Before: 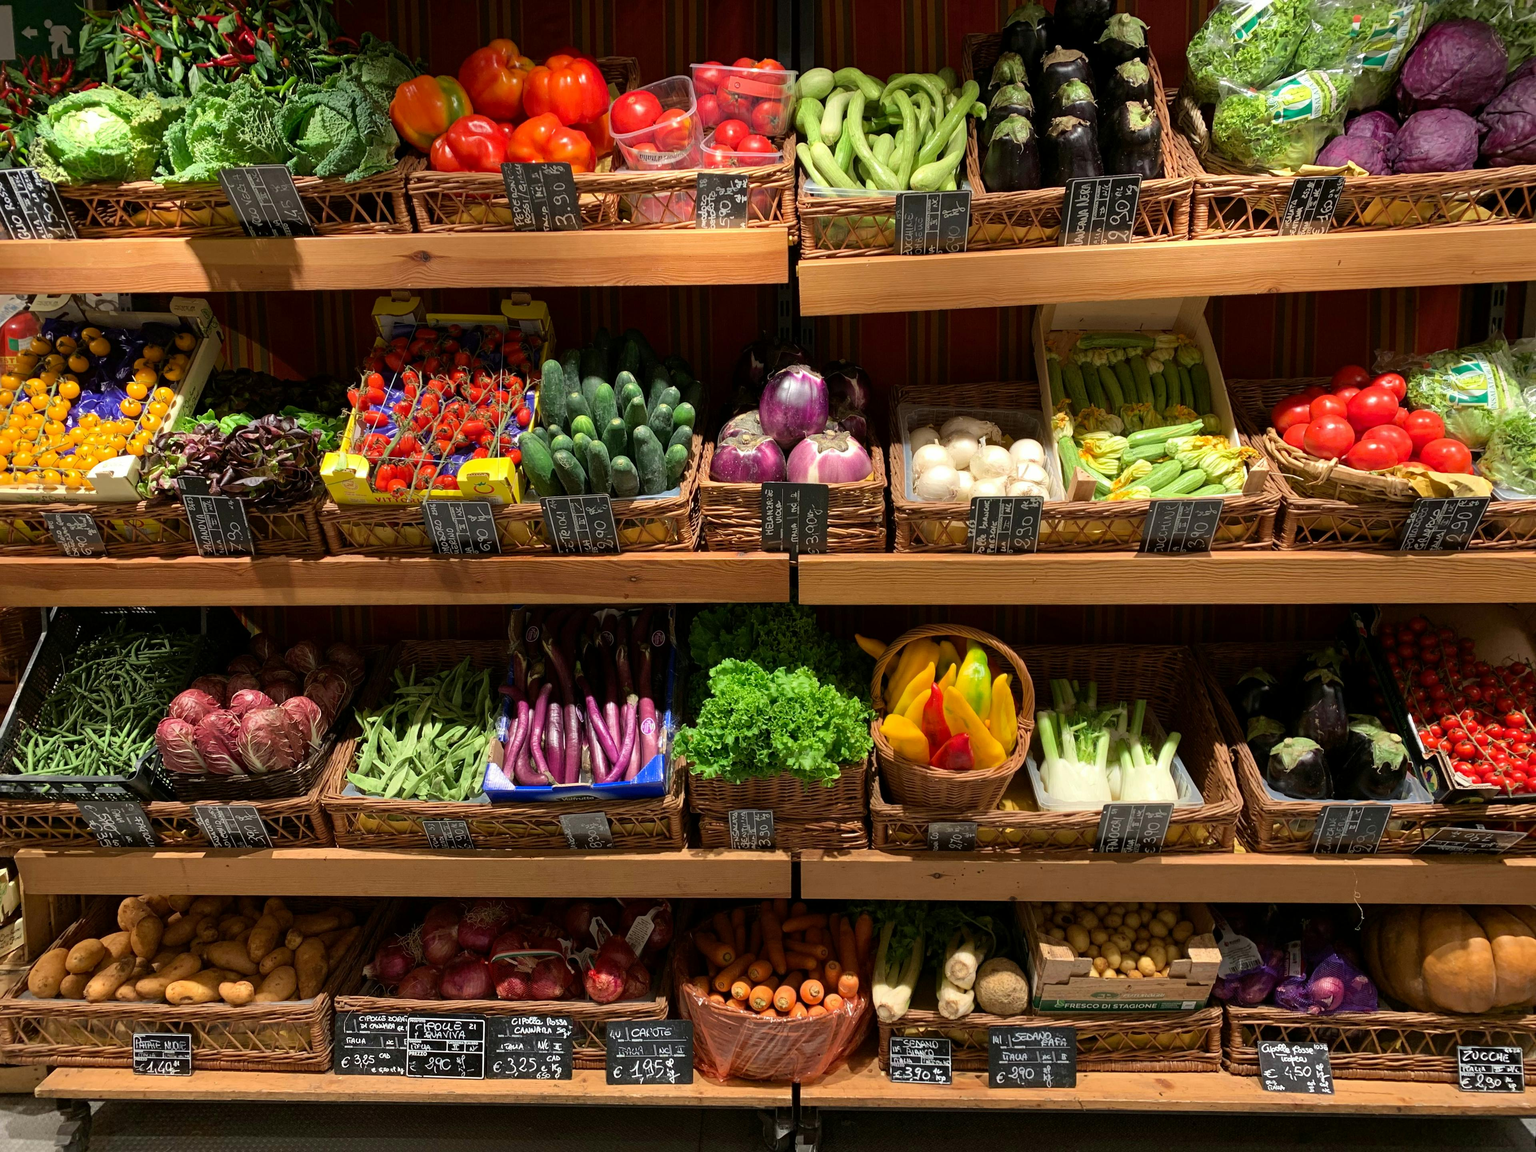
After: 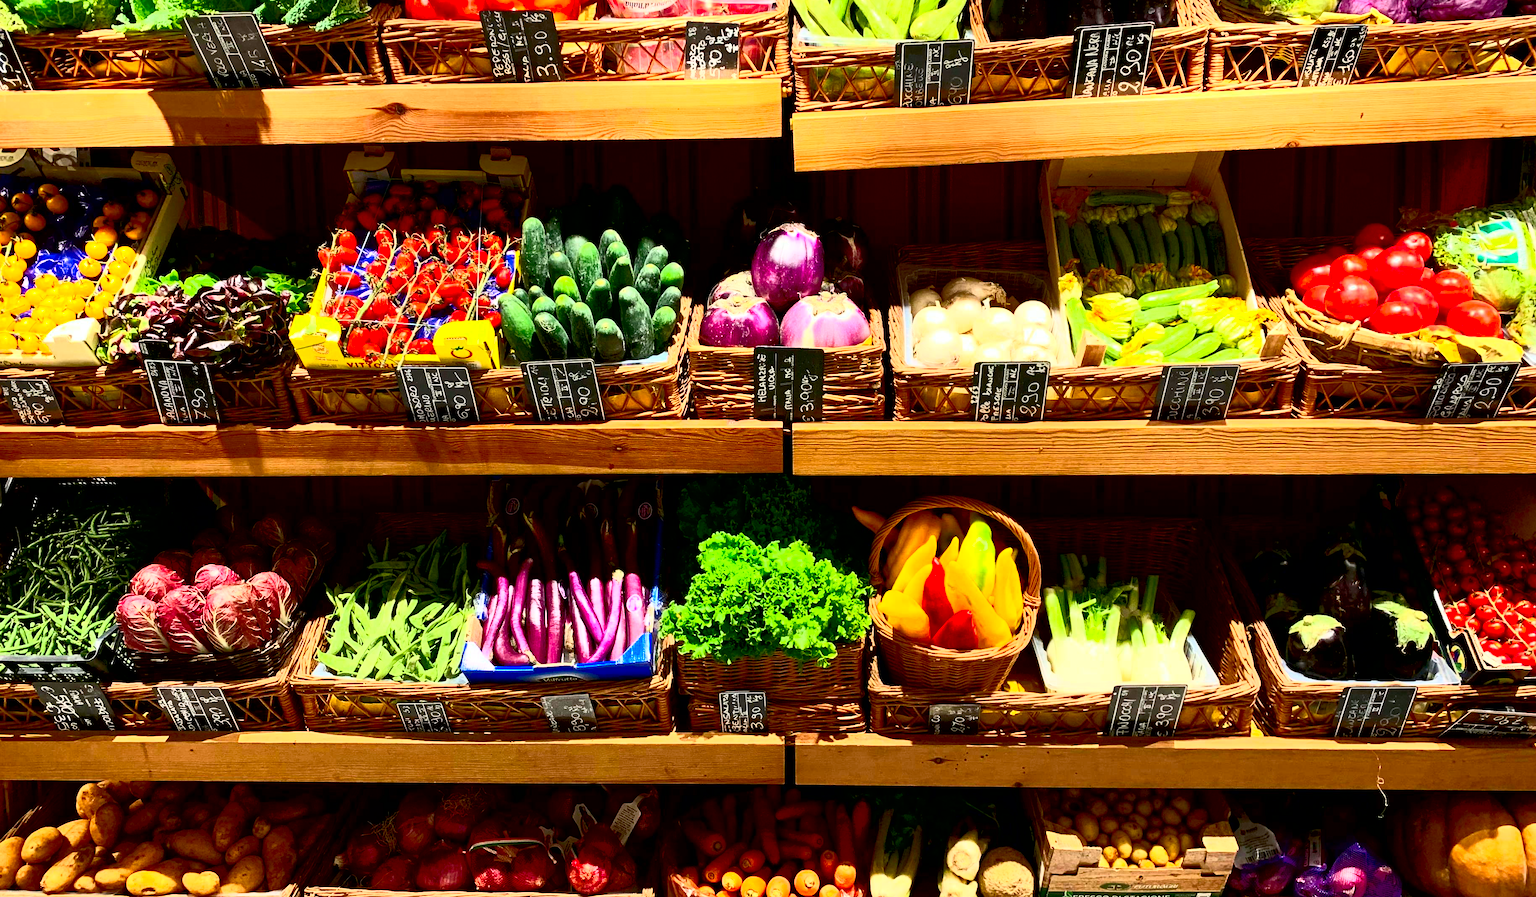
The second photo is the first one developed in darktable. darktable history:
exposure: black level correction 0.012, compensate highlight preservation false
contrast equalizer: octaves 7, y [[0.6 ×6], [0.55 ×6], [0 ×6], [0 ×6], [0 ×6]], mix 0.15
contrast brightness saturation: contrast 0.83, brightness 0.59, saturation 0.59
crop and rotate: left 2.991%, top 13.302%, right 1.981%, bottom 12.636%
